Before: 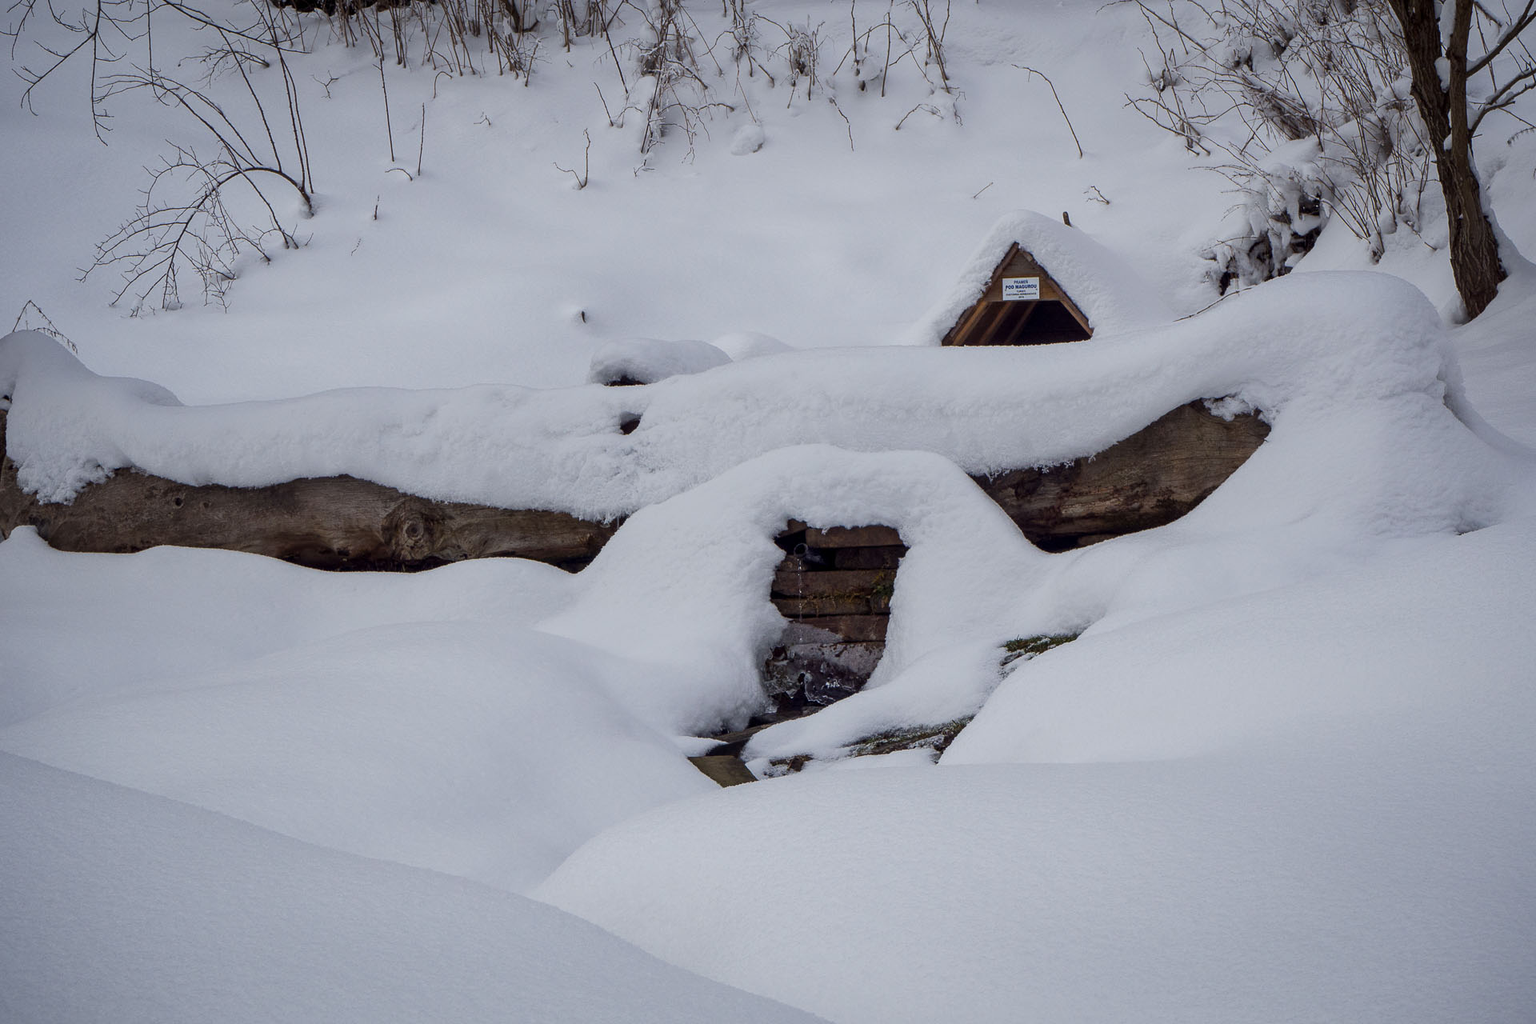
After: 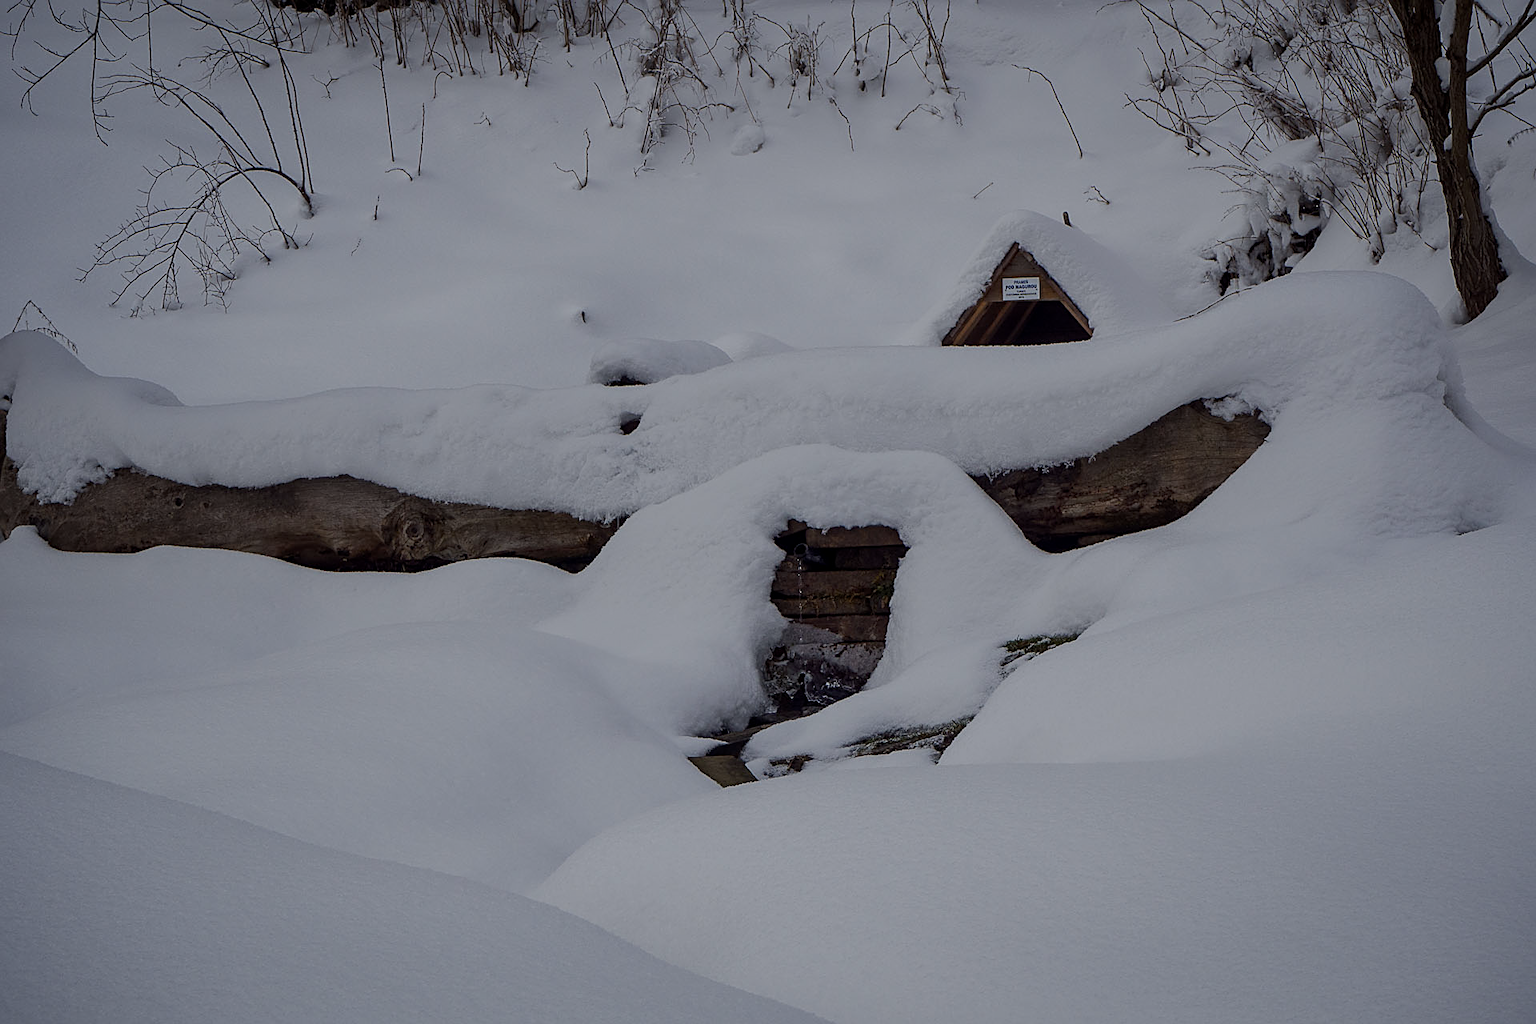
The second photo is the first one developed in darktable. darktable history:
sharpen: on, module defaults
exposure: black level correction 0, exposure -0.77 EV, compensate highlight preservation false
